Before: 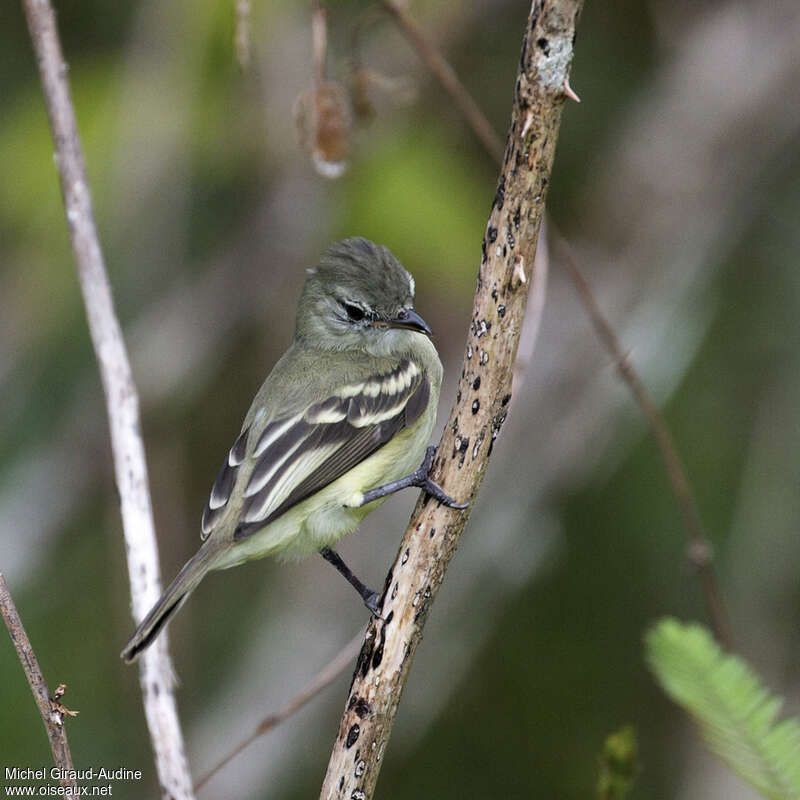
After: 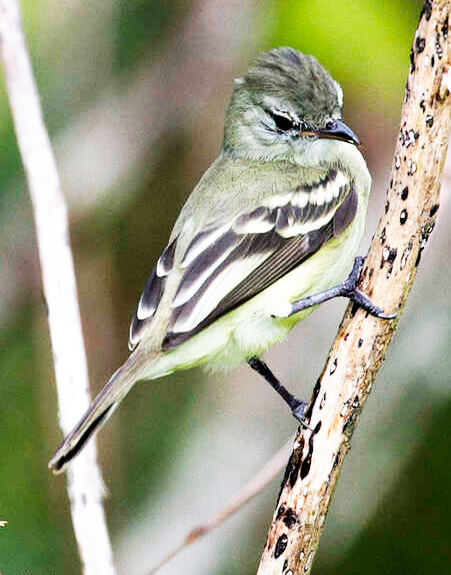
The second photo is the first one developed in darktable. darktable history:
base curve: curves: ch0 [(0, 0) (0.007, 0.004) (0.027, 0.03) (0.046, 0.07) (0.207, 0.54) (0.442, 0.872) (0.673, 0.972) (1, 1)], preserve colors none
crop: left 9.037%, top 23.864%, right 34.49%, bottom 4.223%
